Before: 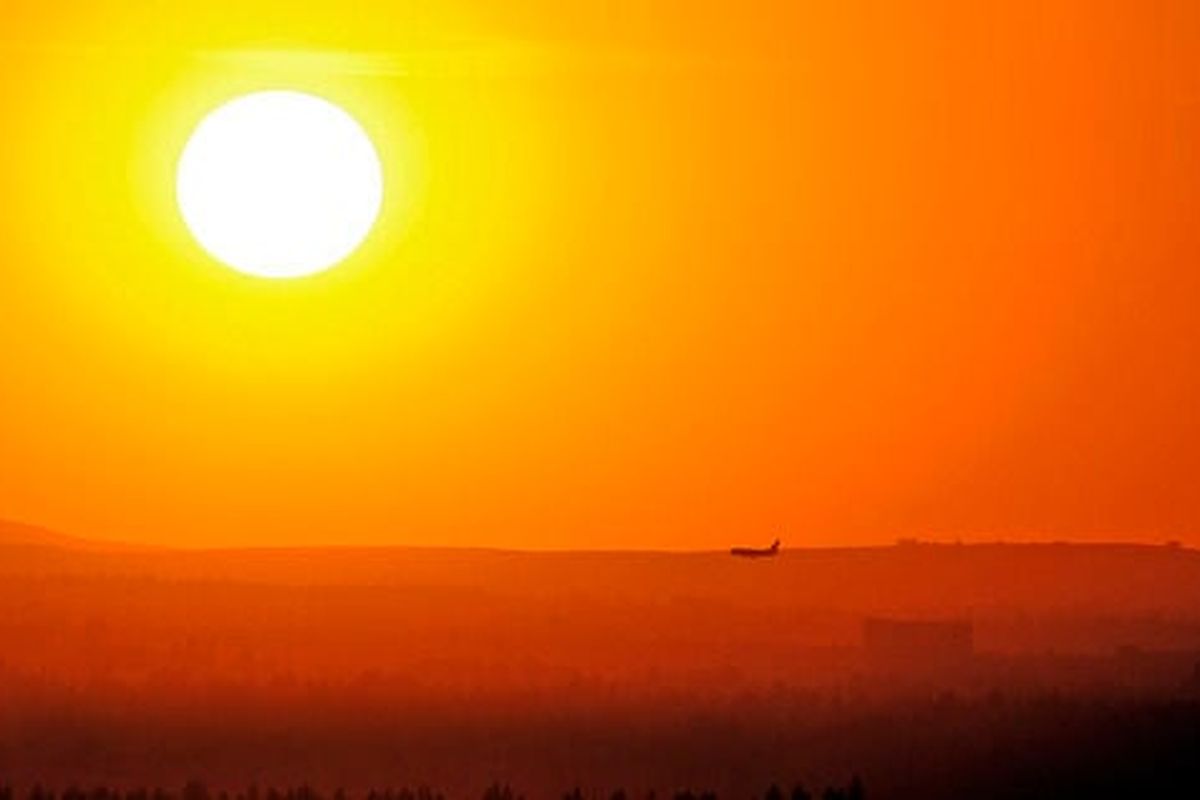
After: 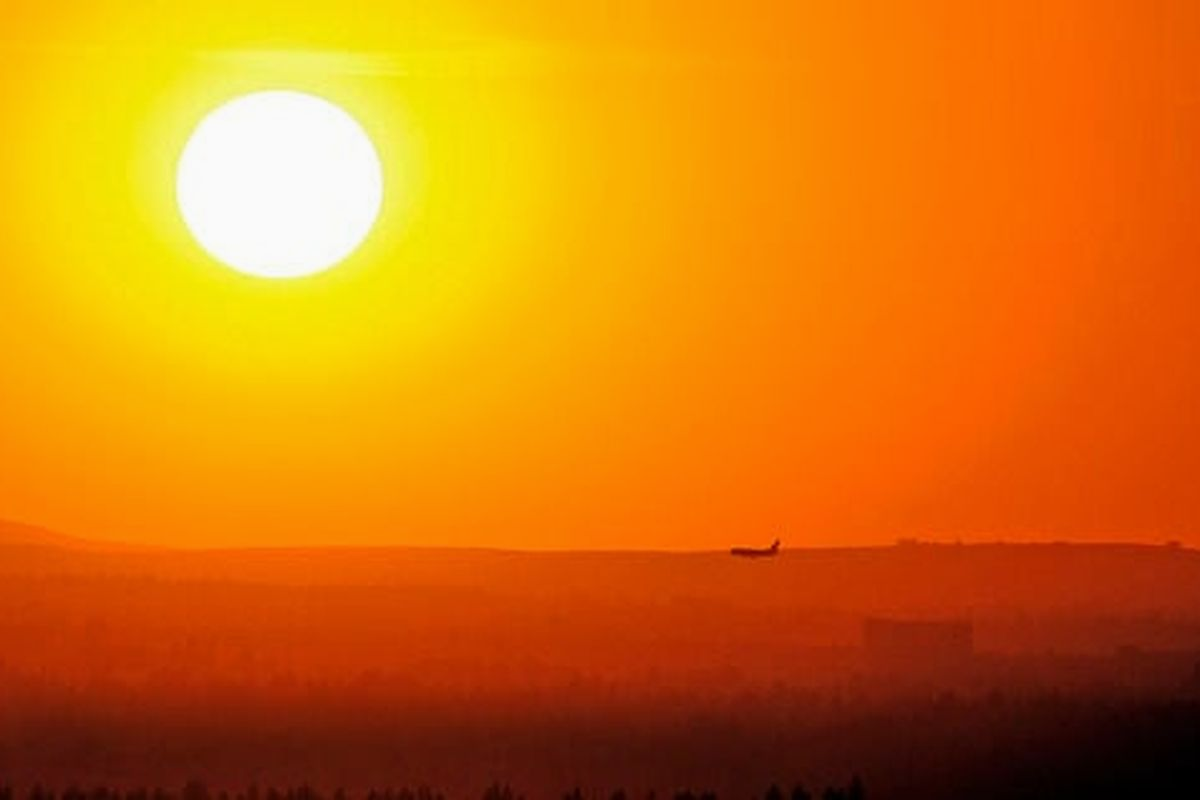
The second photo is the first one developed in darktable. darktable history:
exposure: exposure -0.063 EV, compensate highlight preservation false
